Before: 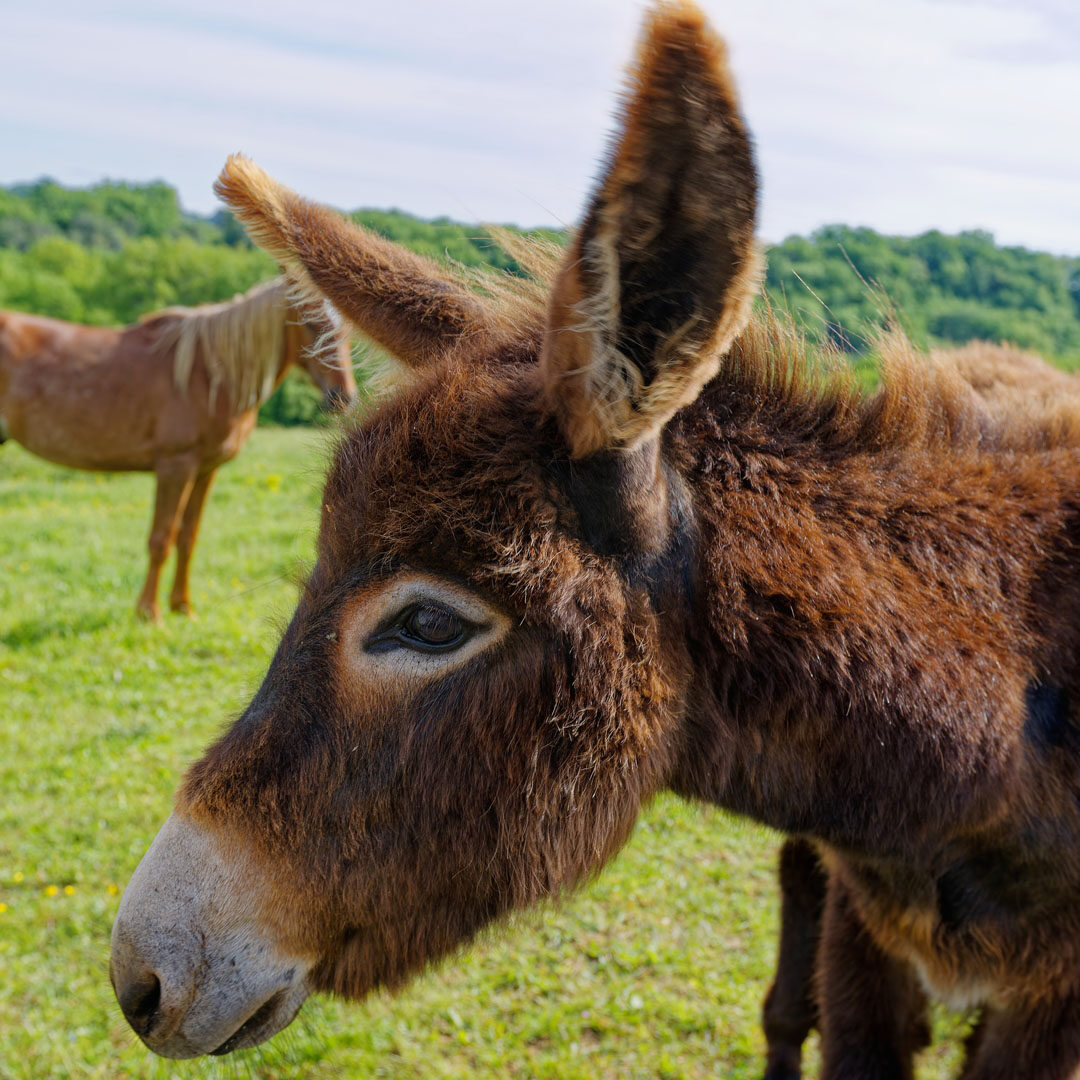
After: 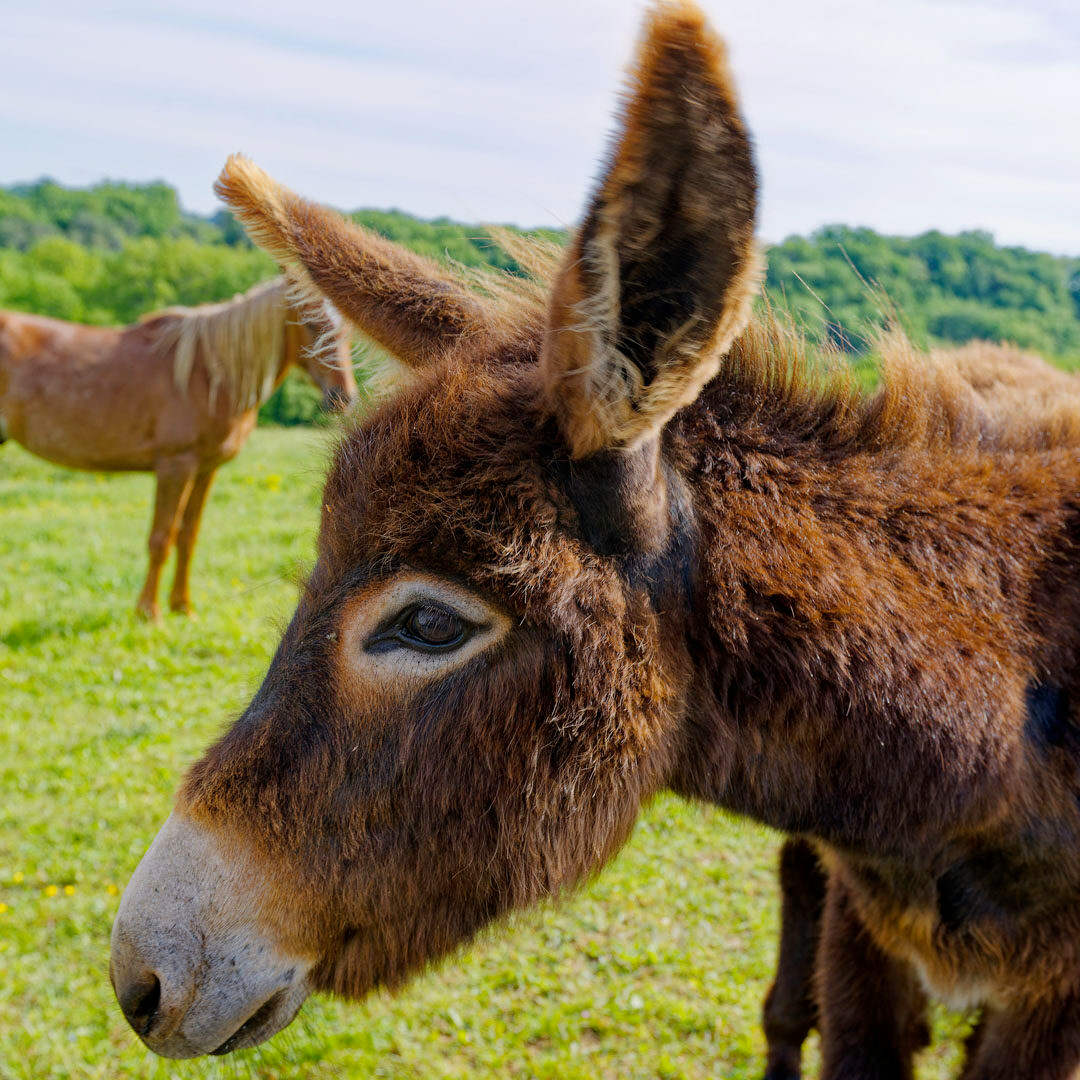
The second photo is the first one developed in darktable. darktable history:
color balance rgb: perceptual saturation grading › global saturation 0.775%, perceptual saturation grading › mid-tones 11.772%
